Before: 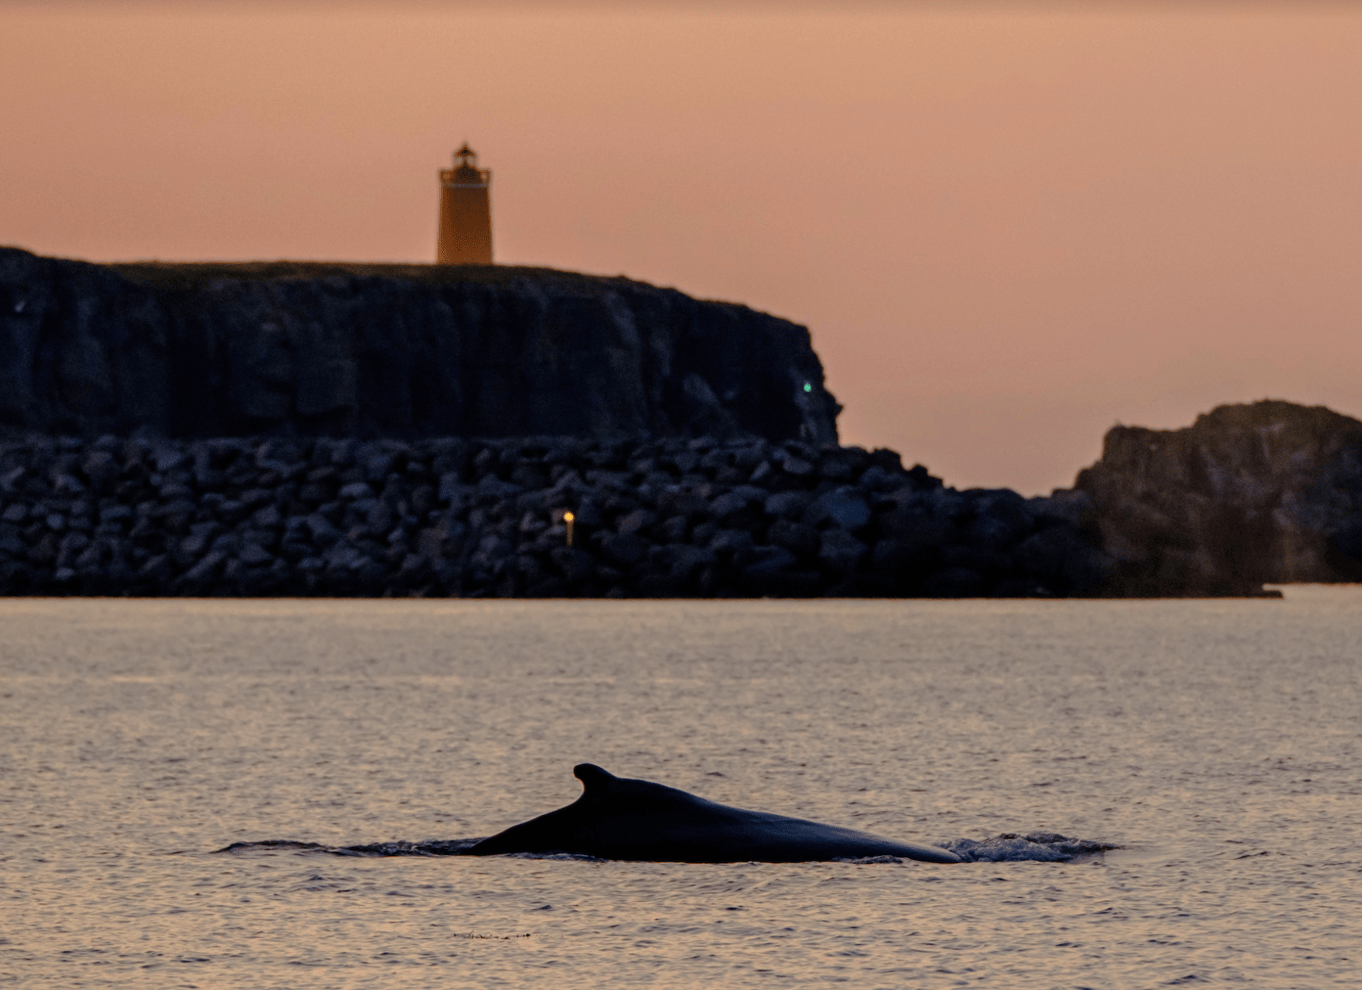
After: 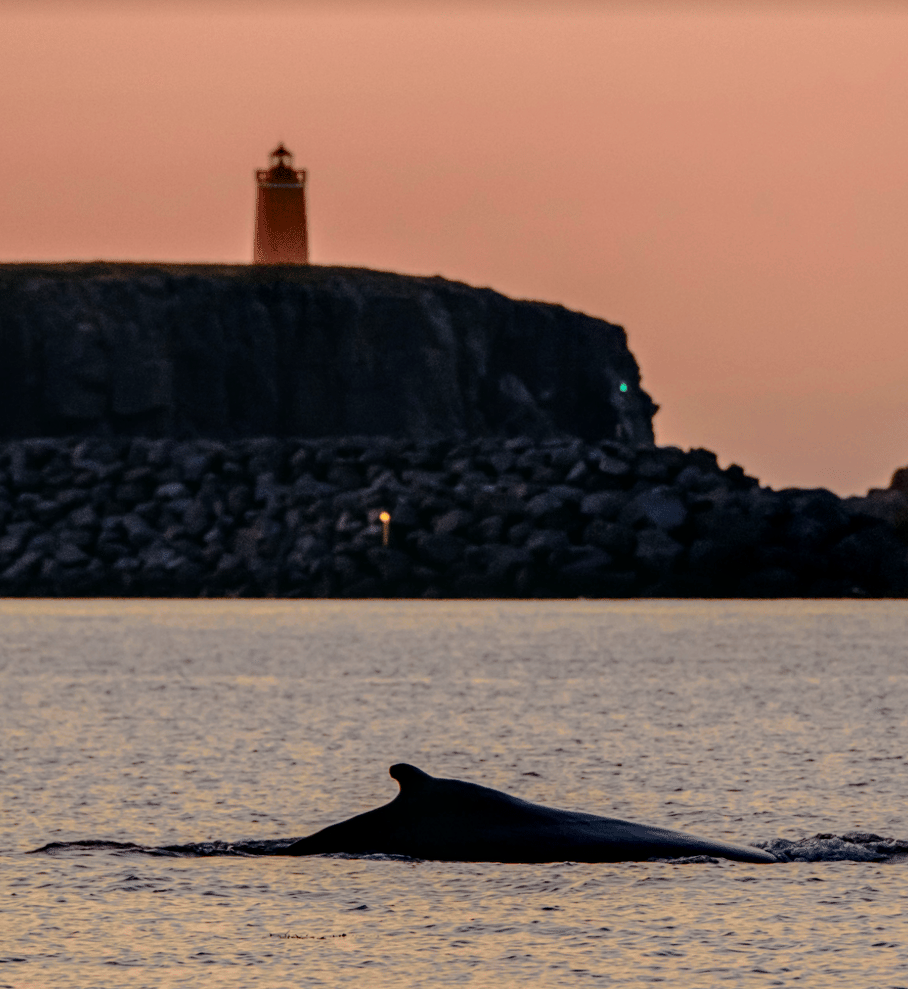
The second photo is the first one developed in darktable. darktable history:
tone curve: curves: ch0 [(0, 0.003) (0.211, 0.174) (0.482, 0.519) (0.843, 0.821) (0.992, 0.971)]; ch1 [(0, 0) (0.276, 0.206) (0.393, 0.364) (0.482, 0.477) (0.506, 0.5) (0.523, 0.523) (0.572, 0.592) (0.635, 0.665) (0.695, 0.759) (1, 1)]; ch2 [(0, 0) (0.438, 0.456) (0.498, 0.497) (0.536, 0.527) (0.562, 0.584) (0.619, 0.602) (0.698, 0.698) (1, 1)], color space Lab, independent channels, preserve colors none
local contrast: highlights 62%, detail 143%, midtone range 0.423
crop and rotate: left 13.515%, right 19.786%
